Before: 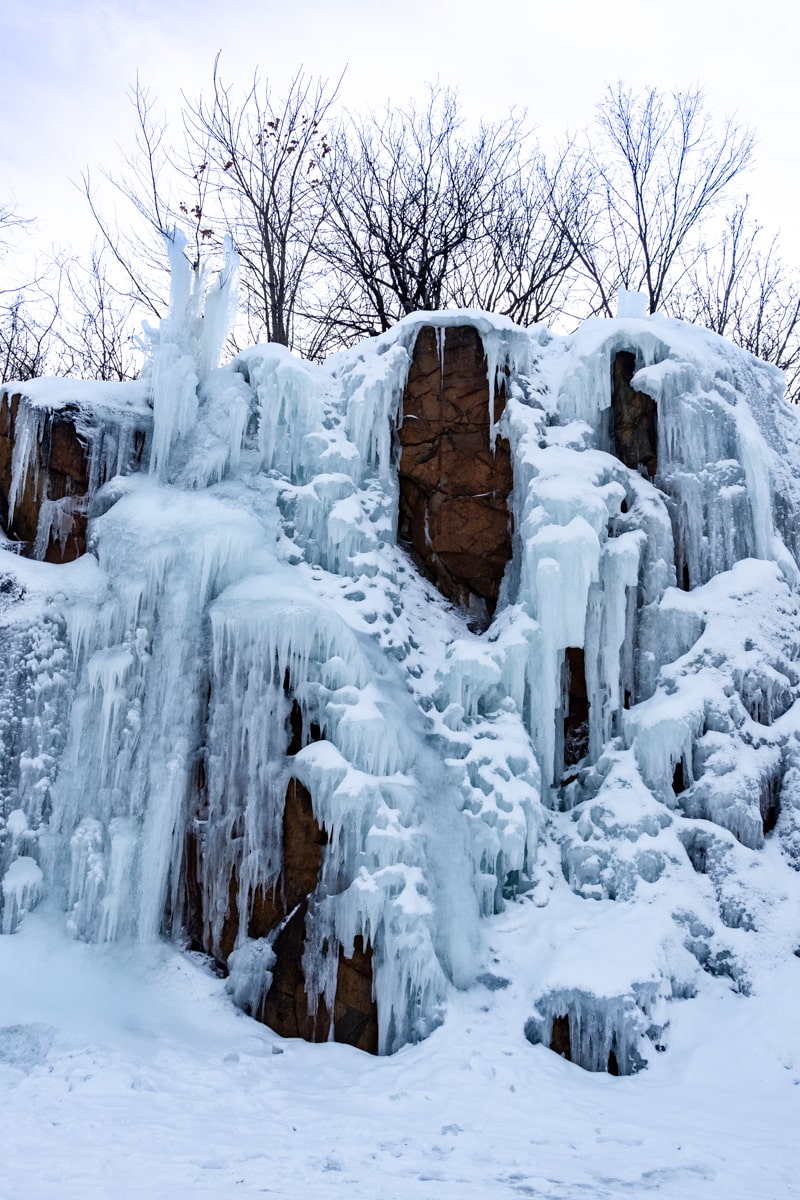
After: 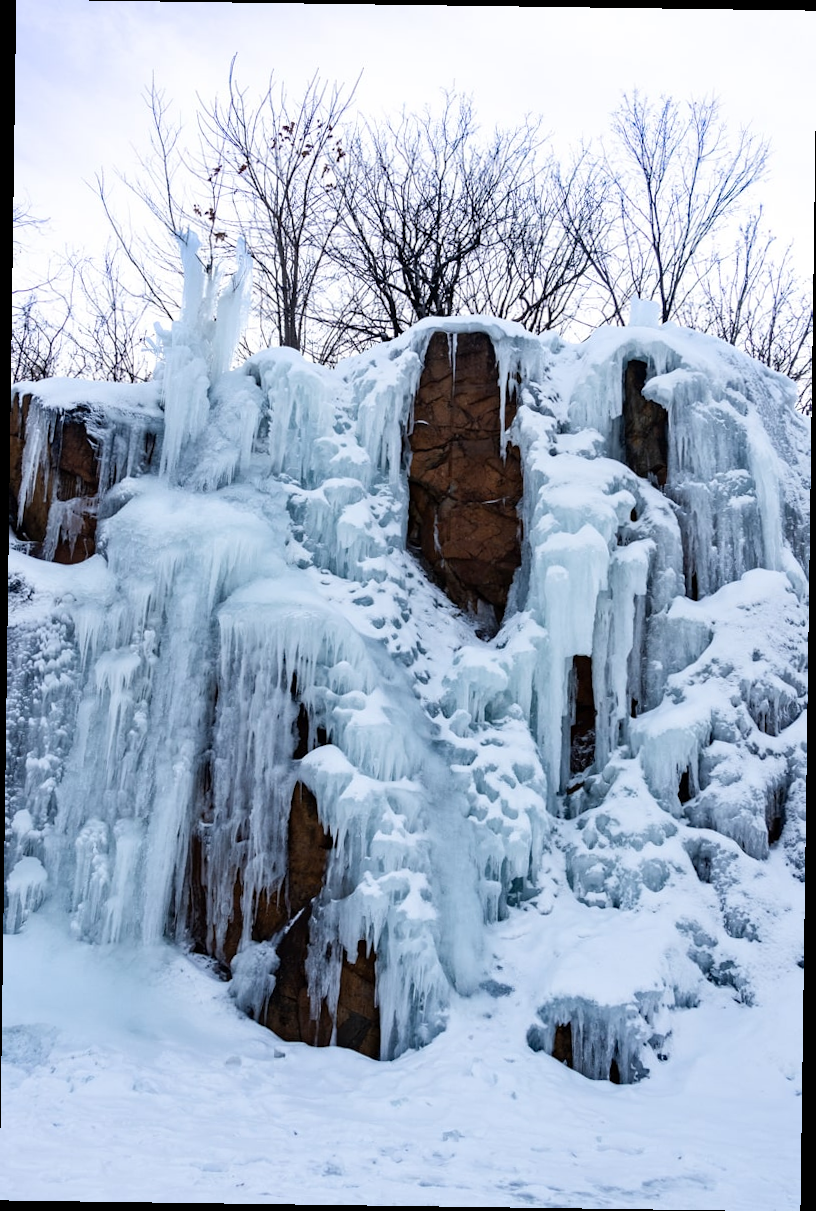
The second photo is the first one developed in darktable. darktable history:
tone equalizer: on, module defaults
rotate and perspective: rotation 0.8°, automatic cropping off
